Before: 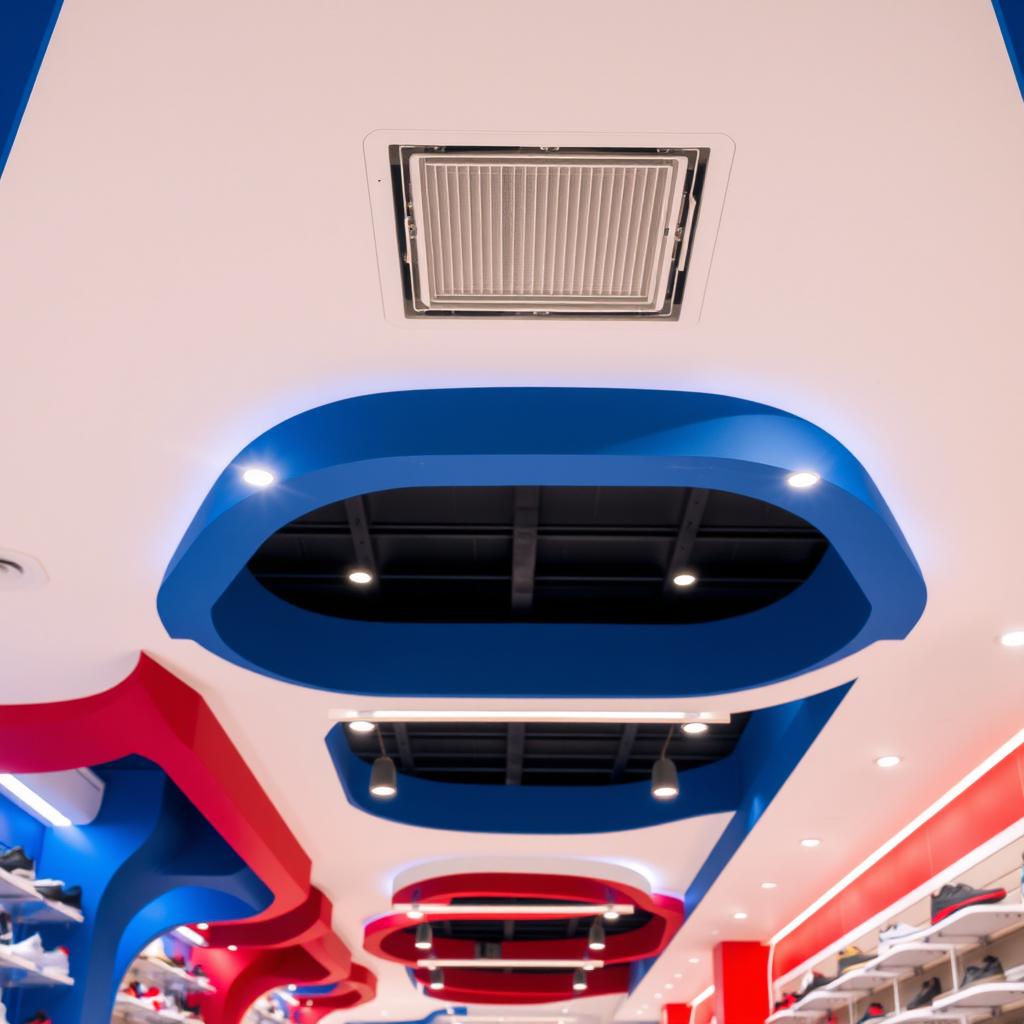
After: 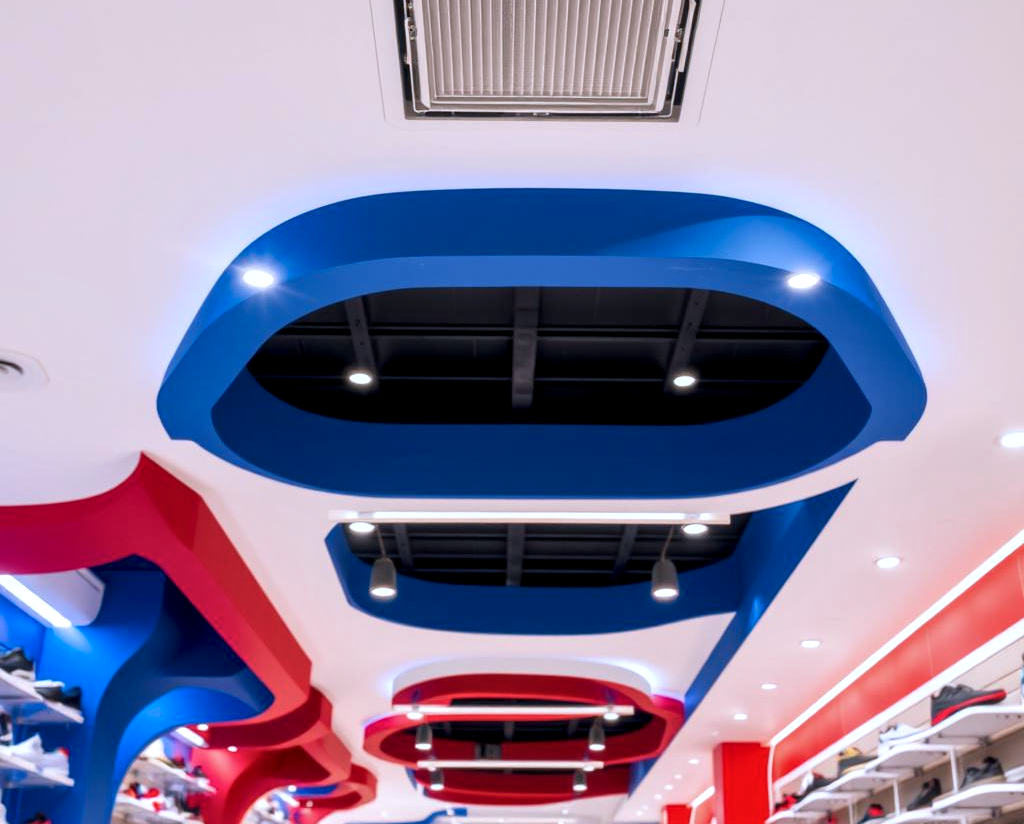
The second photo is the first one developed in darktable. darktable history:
crop and rotate: top 19.499%
local contrast: highlights 87%, shadows 81%
exposure: compensate exposure bias true, compensate highlight preservation false
color calibration: x 0.37, y 0.382, temperature 4319.41 K
